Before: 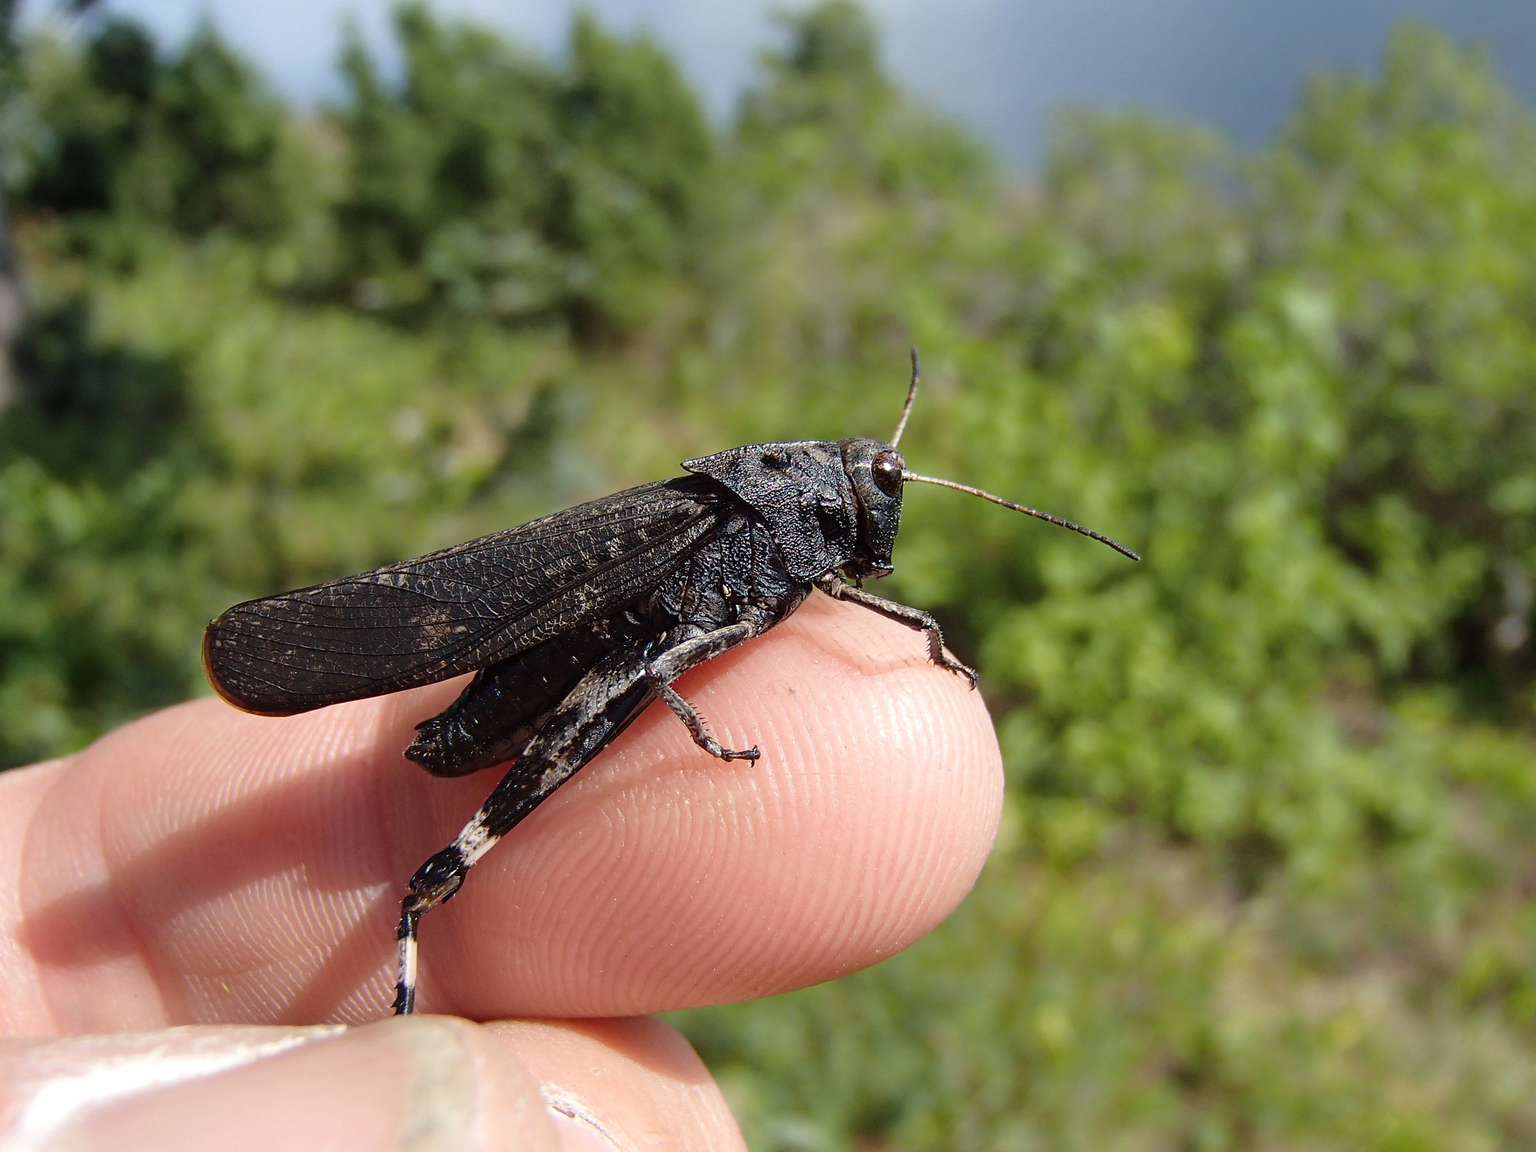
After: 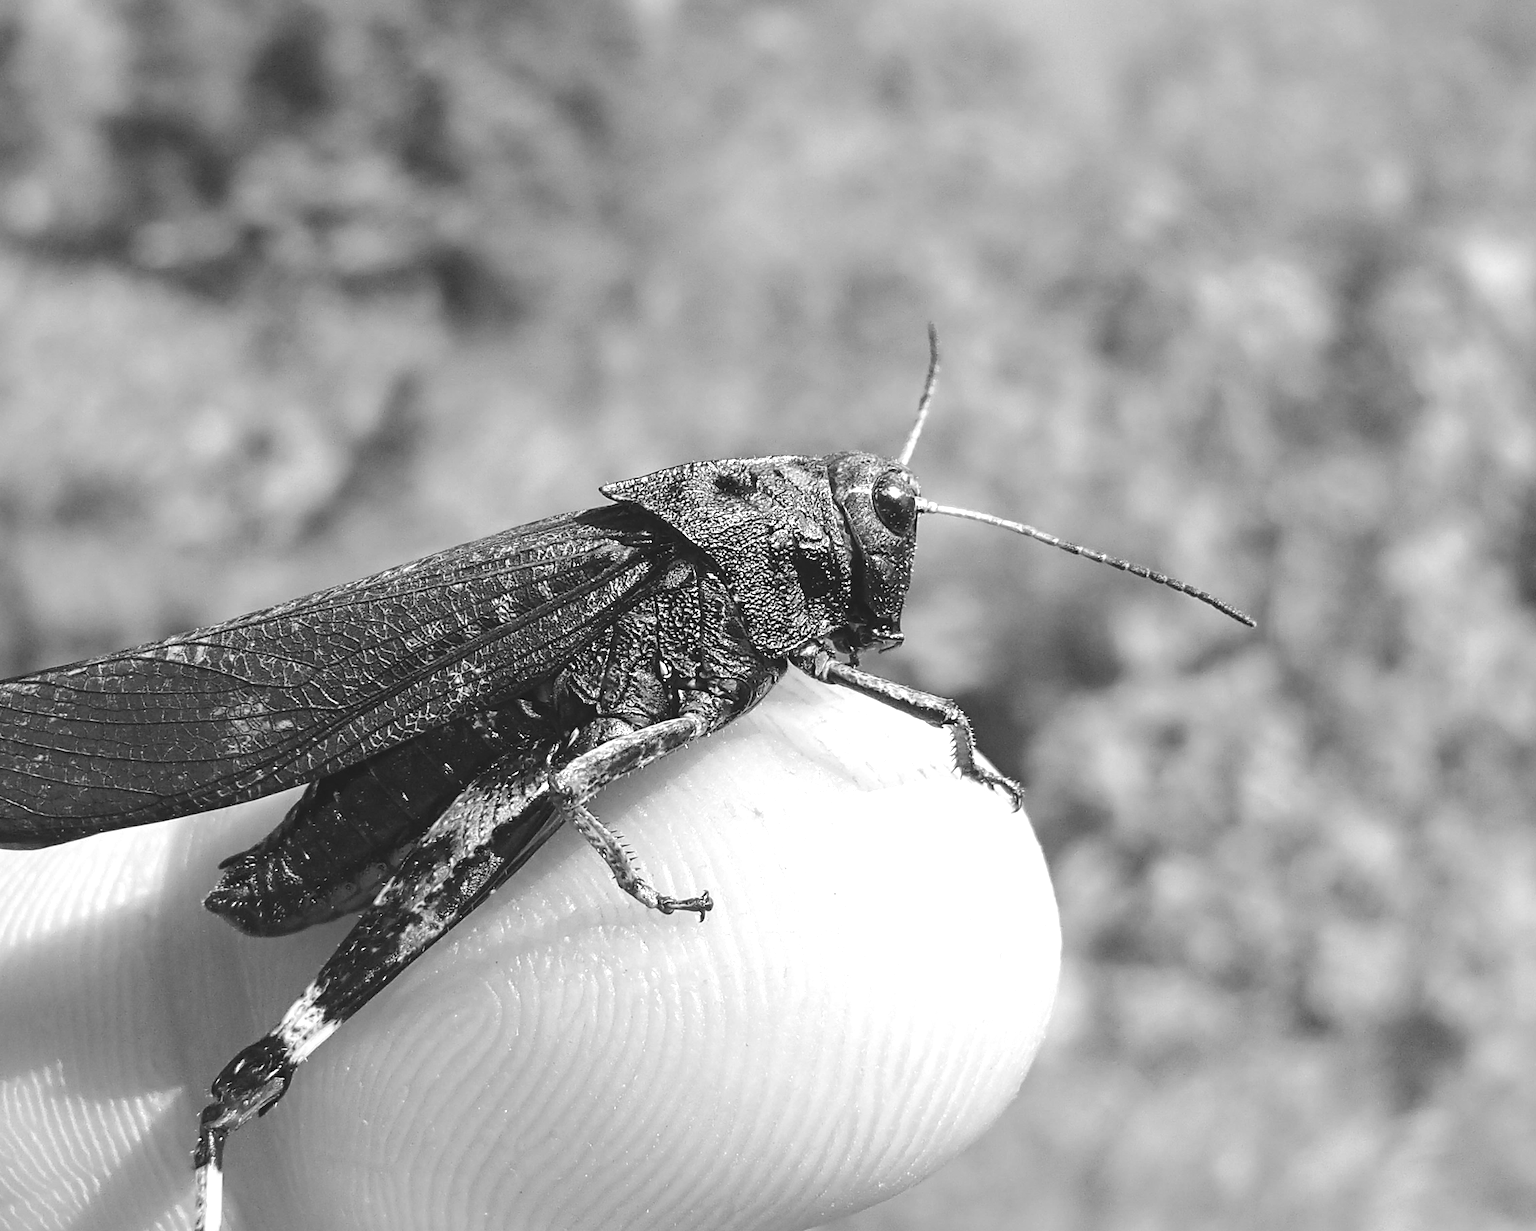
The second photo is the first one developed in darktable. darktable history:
monochrome: a 1.94, b -0.638
crop and rotate: left 17.046%, top 10.659%, right 12.989%, bottom 14.553%
exposure: exposure 0.6 EV, compensate highlight preservation false
levels: levels [0.073, 0.497, 0.972]
tone curve: curves: ch0 [(0, 0.137) (1, 1)], color space Lab, linked channels, preserve colors none
